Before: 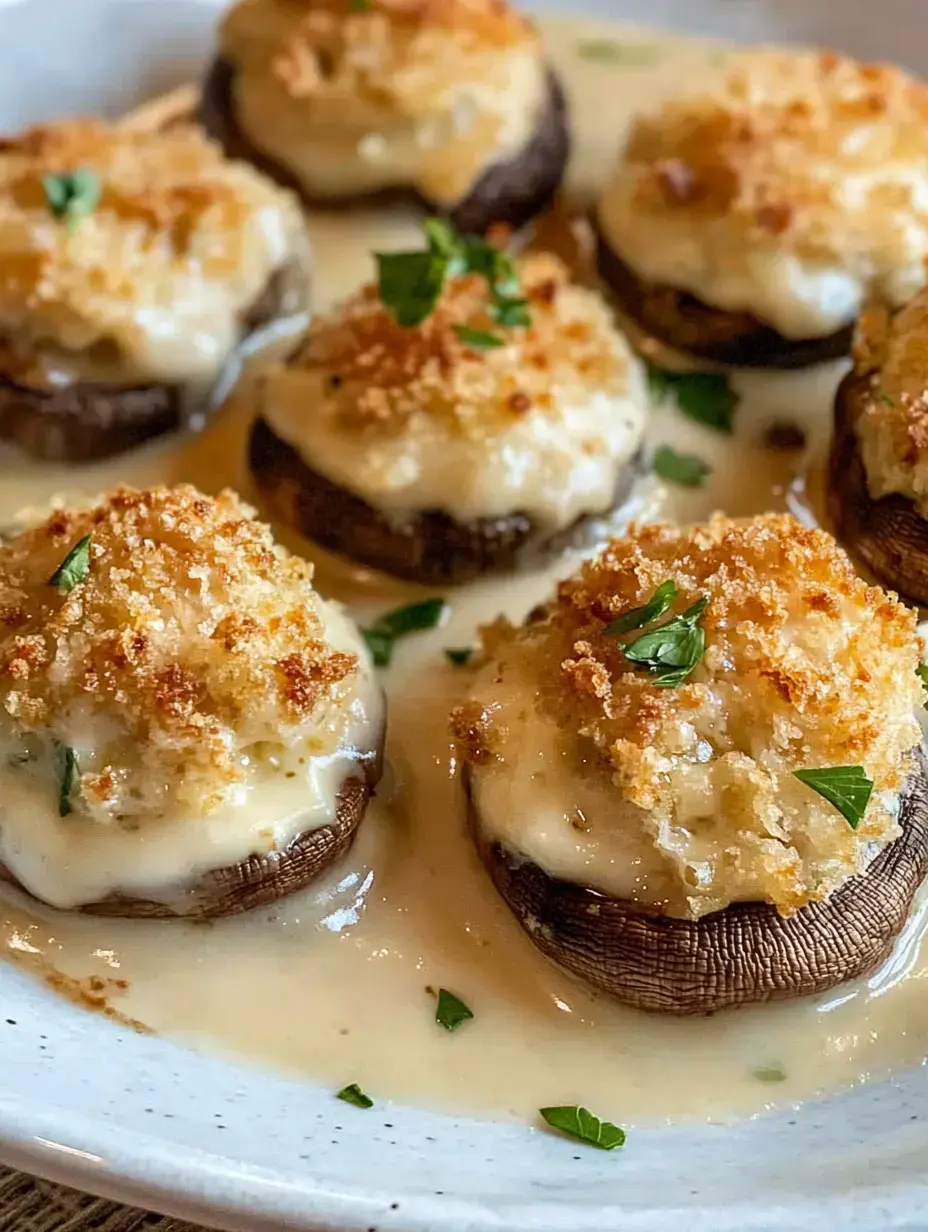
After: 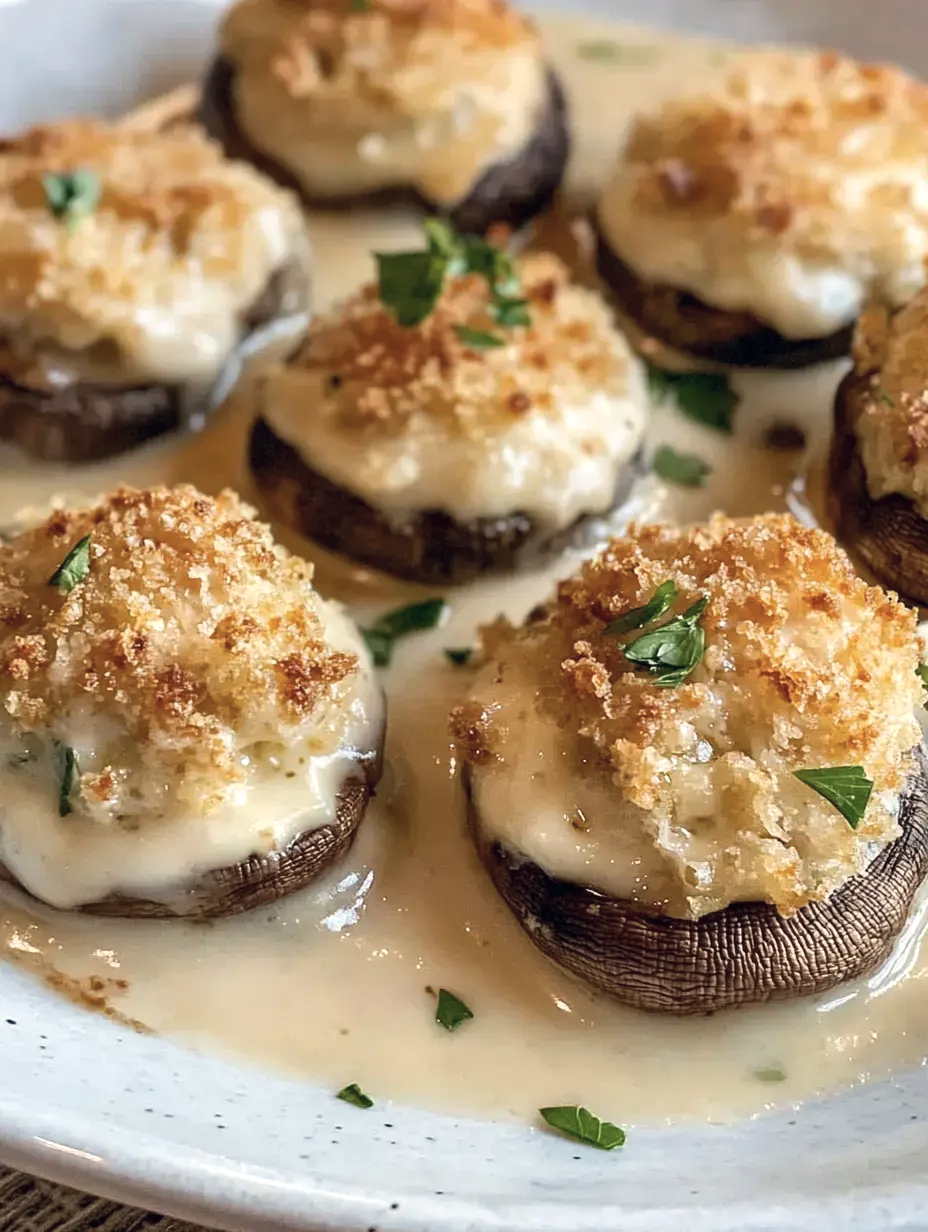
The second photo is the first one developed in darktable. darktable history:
exposure: exposure 0.127 EV, compensate highlight preservation false
color correction: highlights a* 2.75, highlights b* 5.02, shadows a* -1.67, shadows b* -4.92, saturation 0.773
